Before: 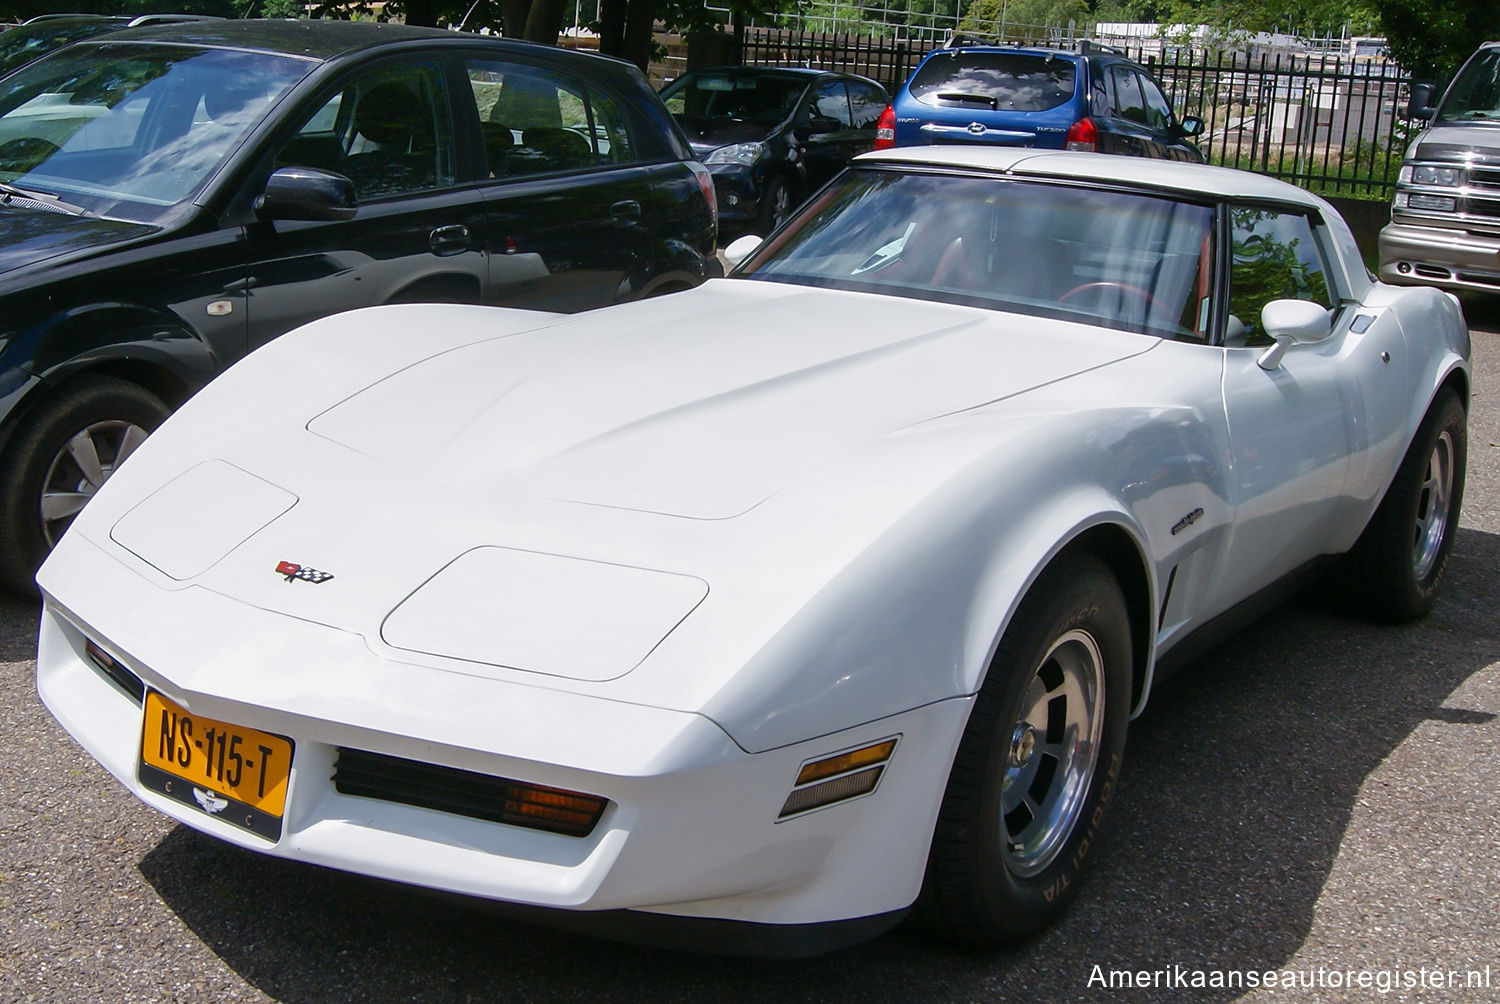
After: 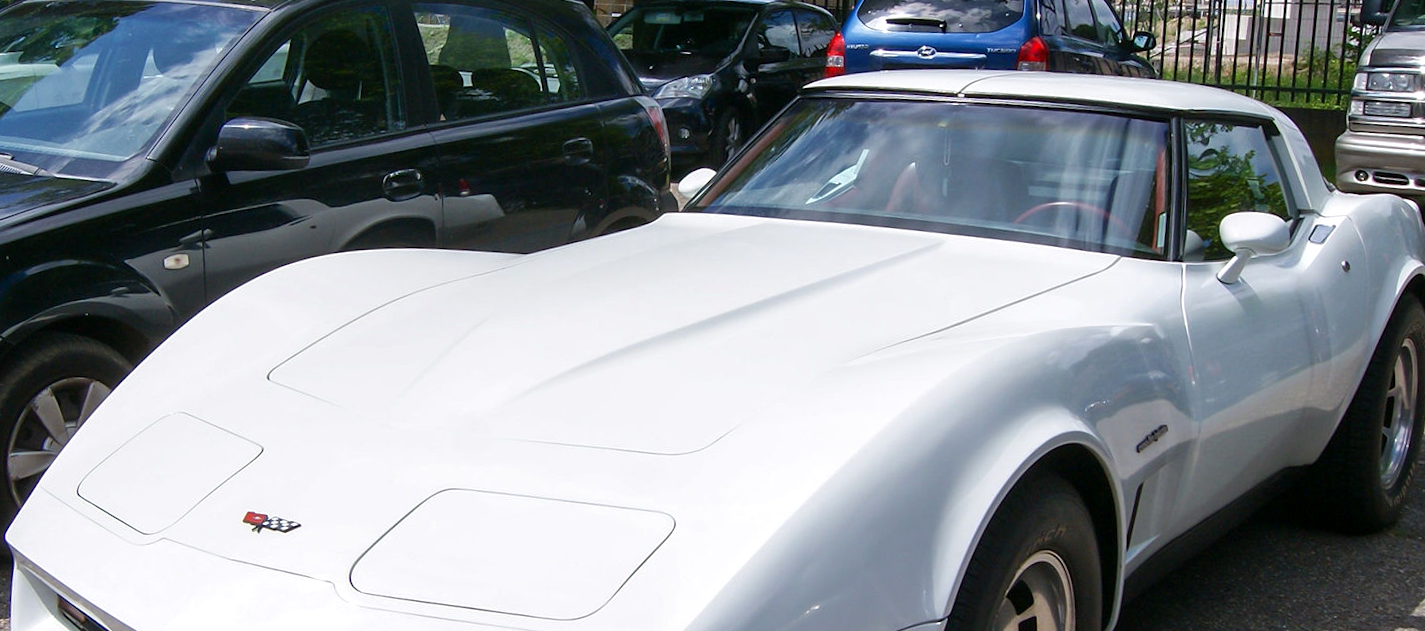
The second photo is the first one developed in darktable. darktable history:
exposure: black level correction 0.001, exposure 0.191 EV, compensate highlight preservation false
crop and rotate: top 4.848%, bottom 29.503%
rotate and perspective: rotation -2.12°, lens shift (vertical) 0.009, lens shift (horizontal) -0.008, automatic cropping original format, crop left 0.036, crop right 0.964, crop top 0.05, crop bottom 0.959
